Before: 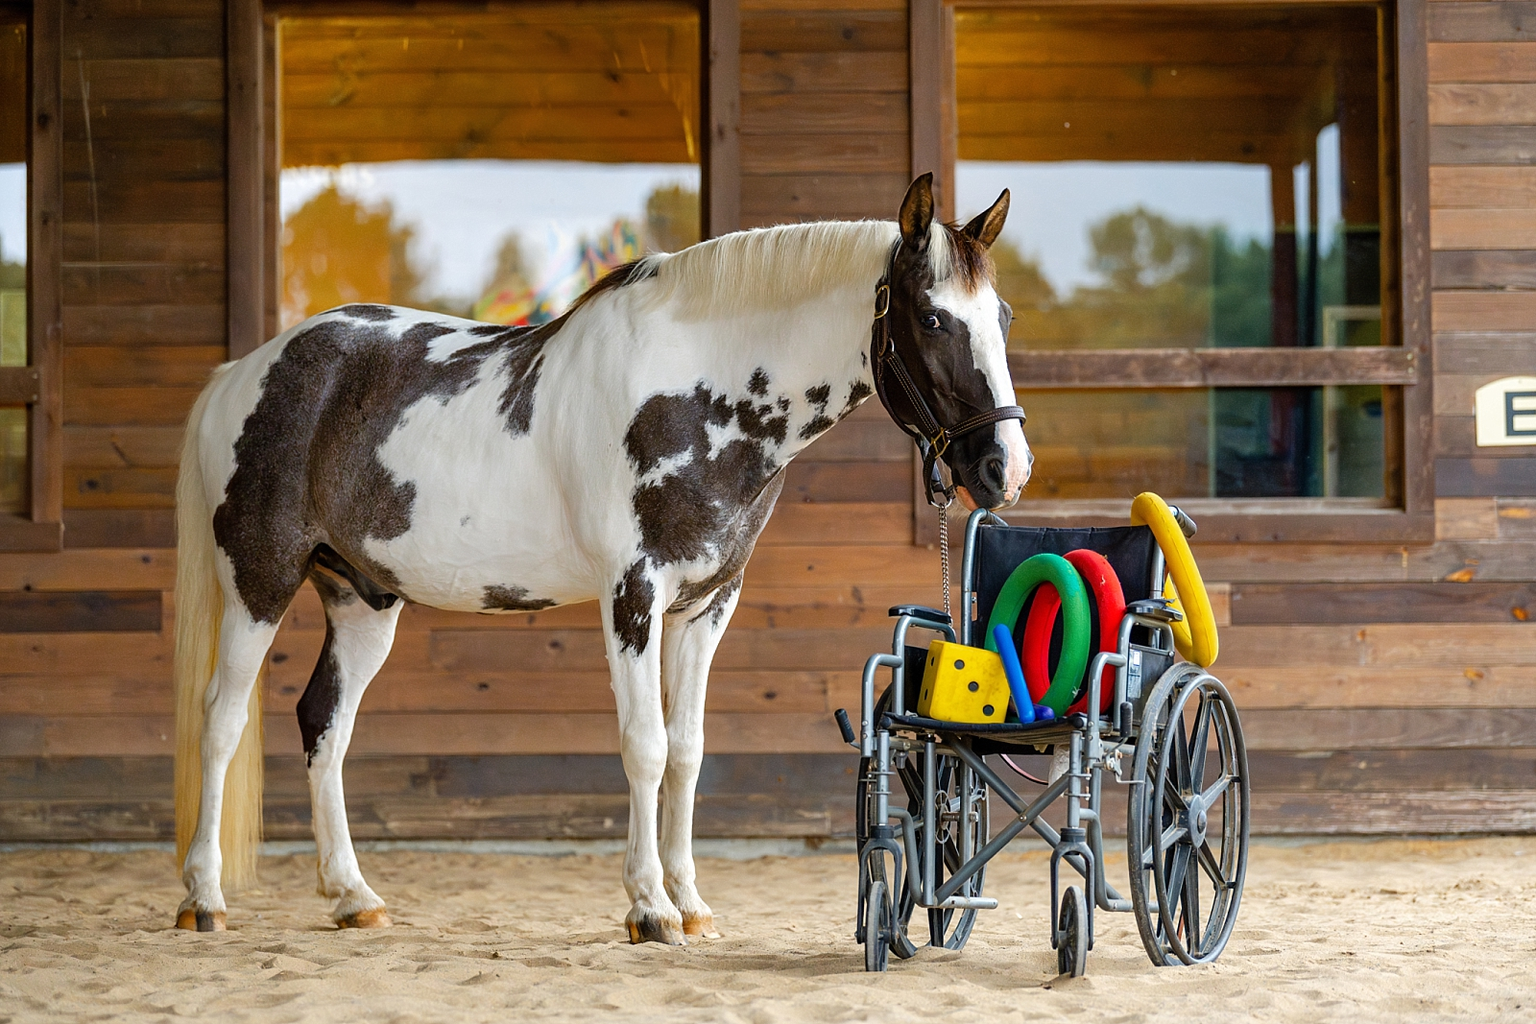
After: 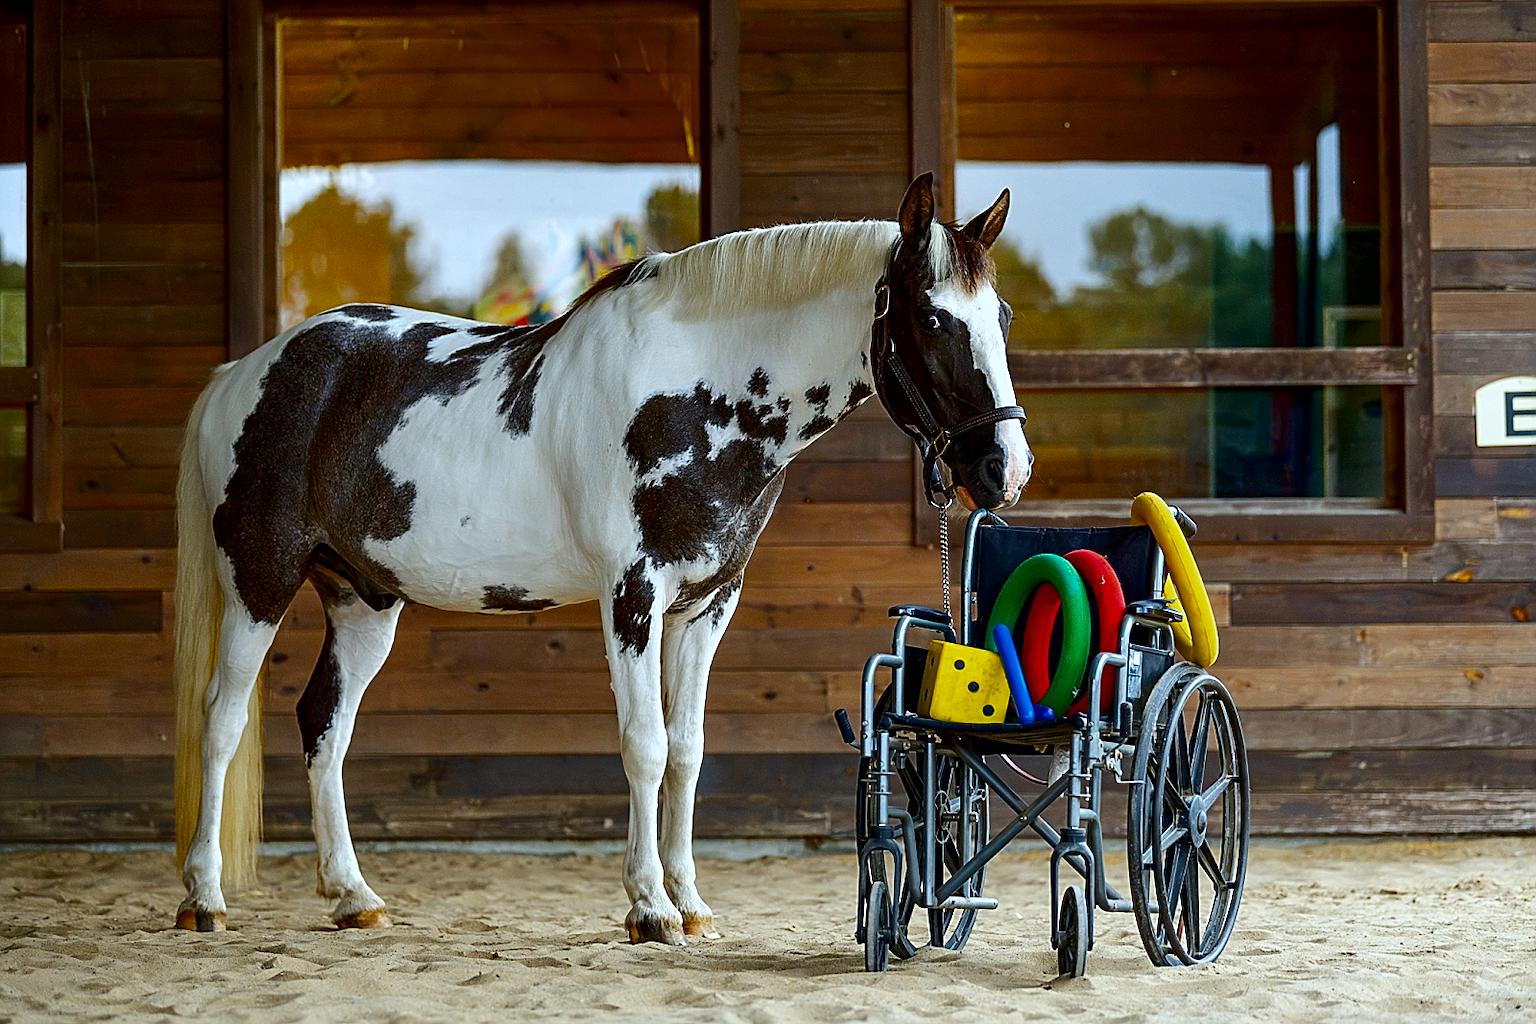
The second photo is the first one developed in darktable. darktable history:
white balance: red 0.925, blue 1.046
contrast brightness saturation: contrast 0.13, brightness -0.24, saturation 0.14
sharpen: on, module defaults
